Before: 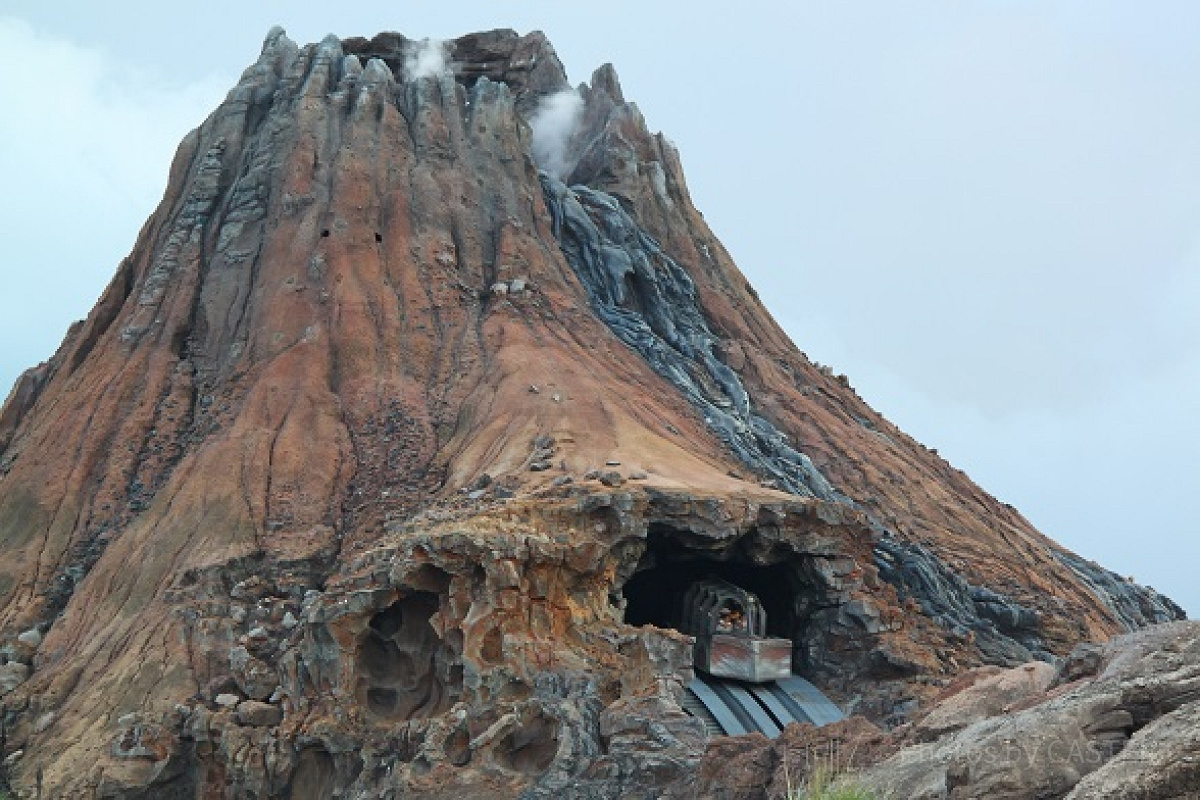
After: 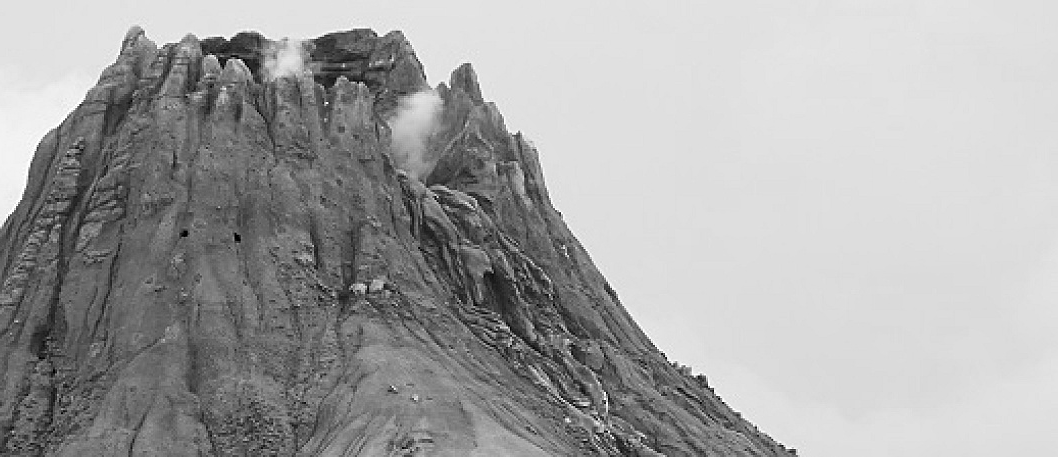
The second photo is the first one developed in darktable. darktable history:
monochrome: on, module defaults
crop and rotate: left 11.812%, bottom 42.776%
sharpen: on, module defaults
